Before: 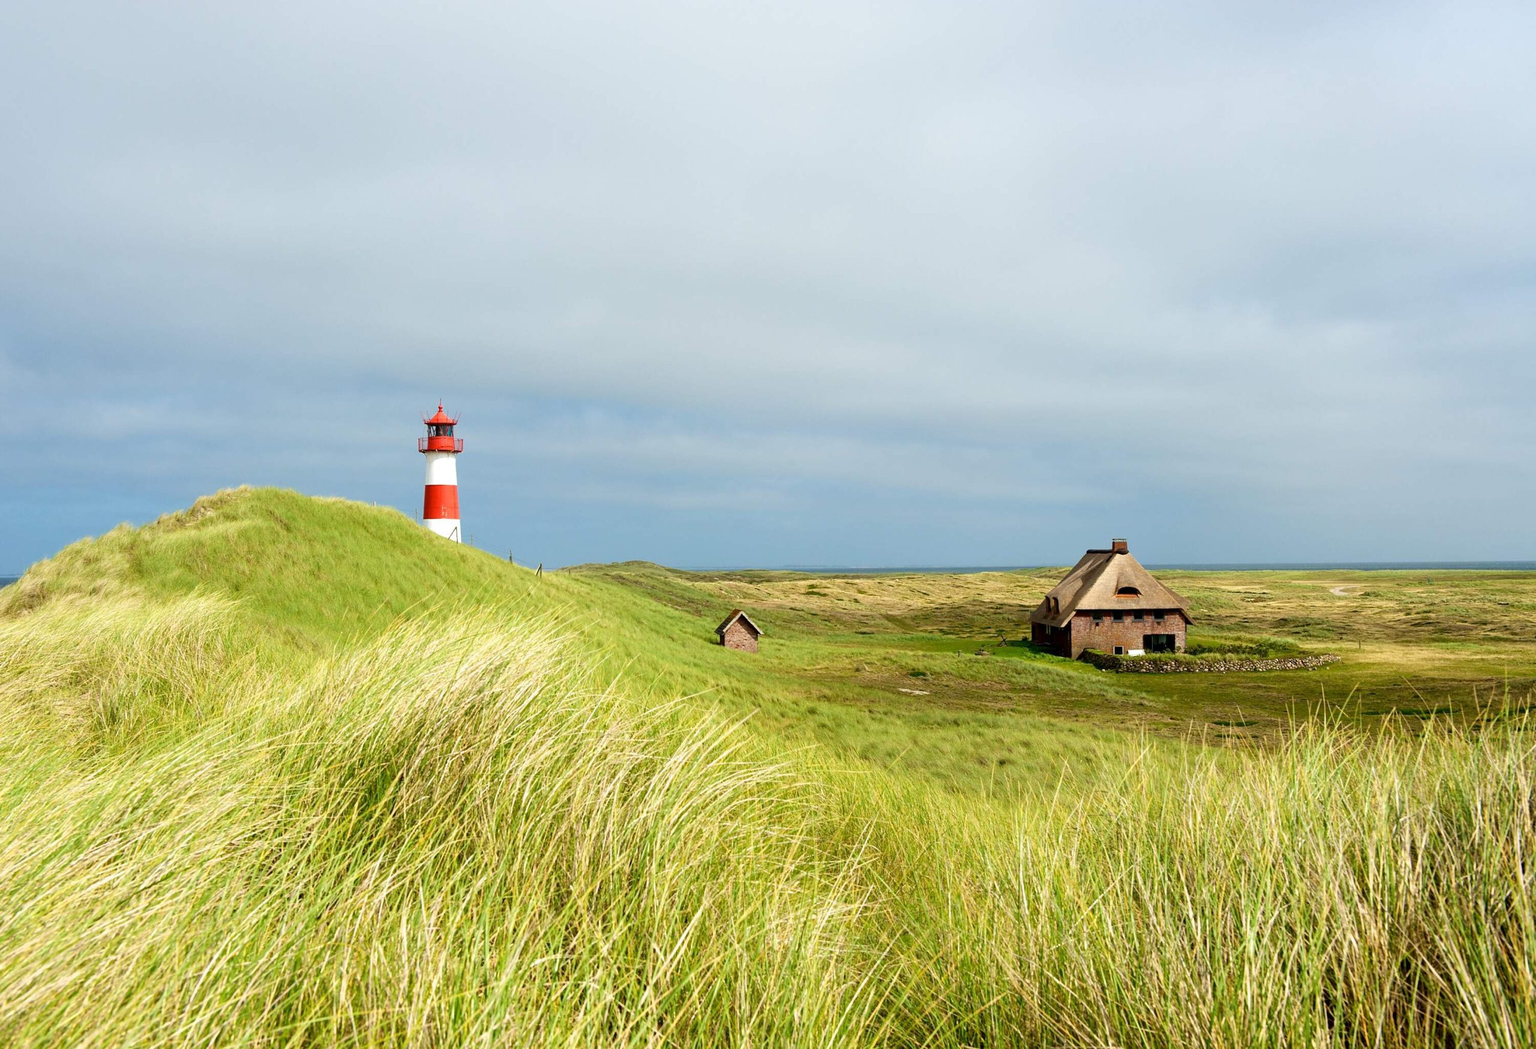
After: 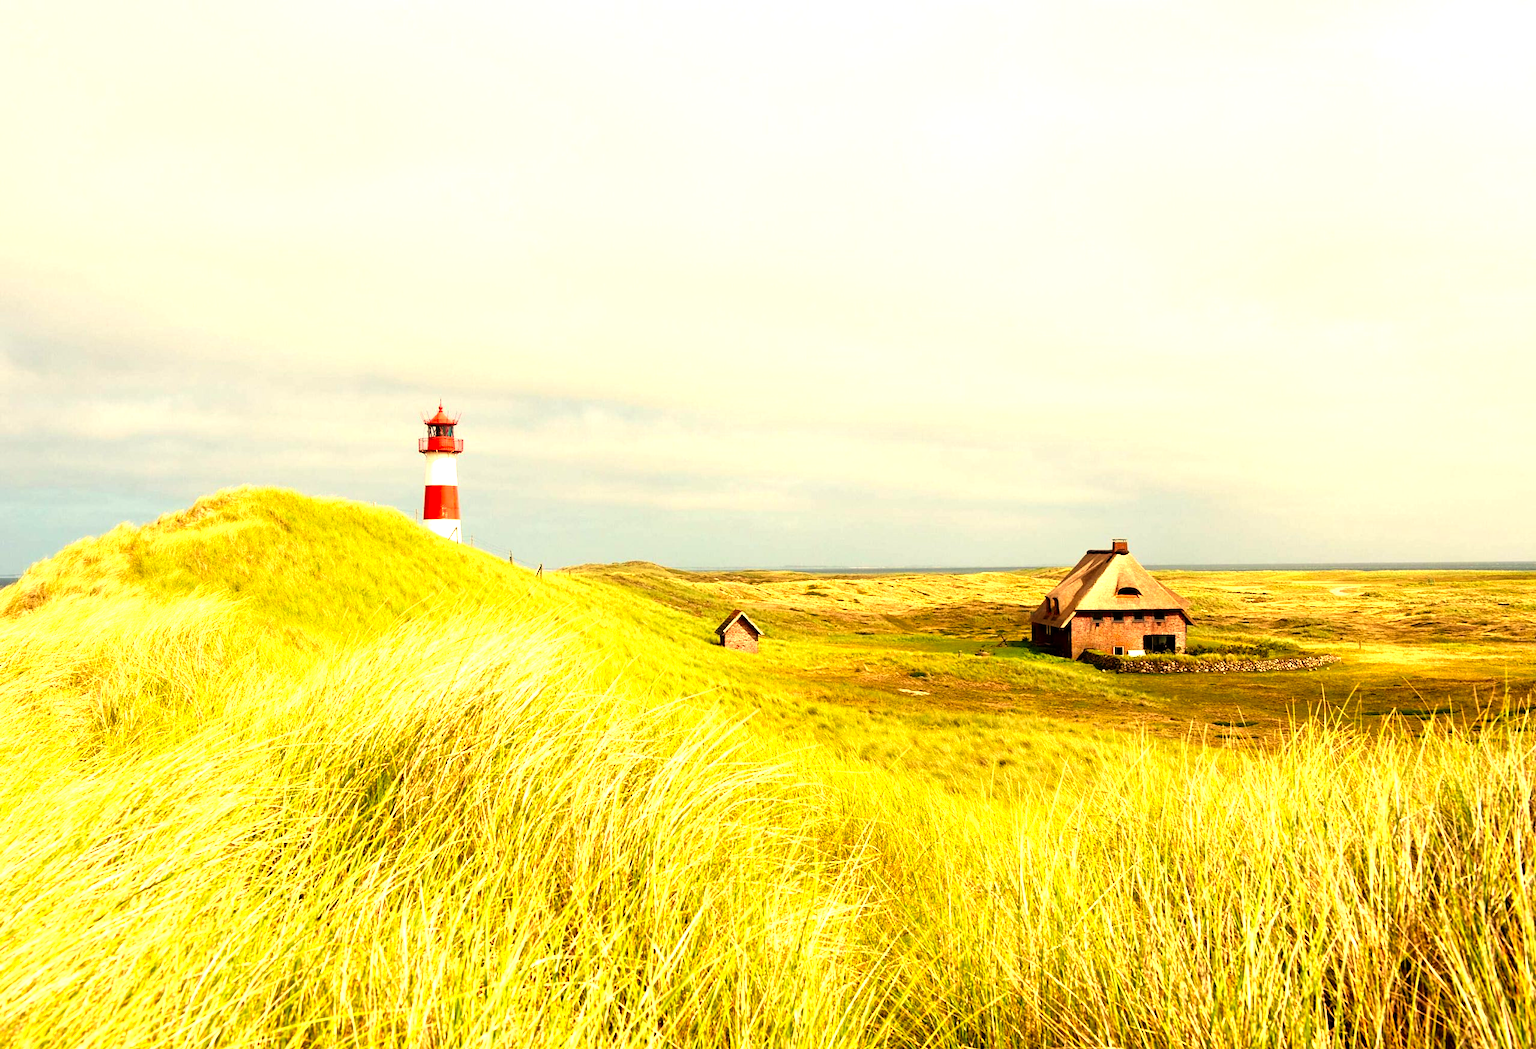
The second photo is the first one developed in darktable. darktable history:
white balance: red 1.138, green 0.996, blue 0.812
rgb levels: mode RGB, independent channels, levels [[0, 0.5, 1], [0, 0.521, 1], [0, 0.536, 1]]
levels: levels [0, 0.374, 0.749]
